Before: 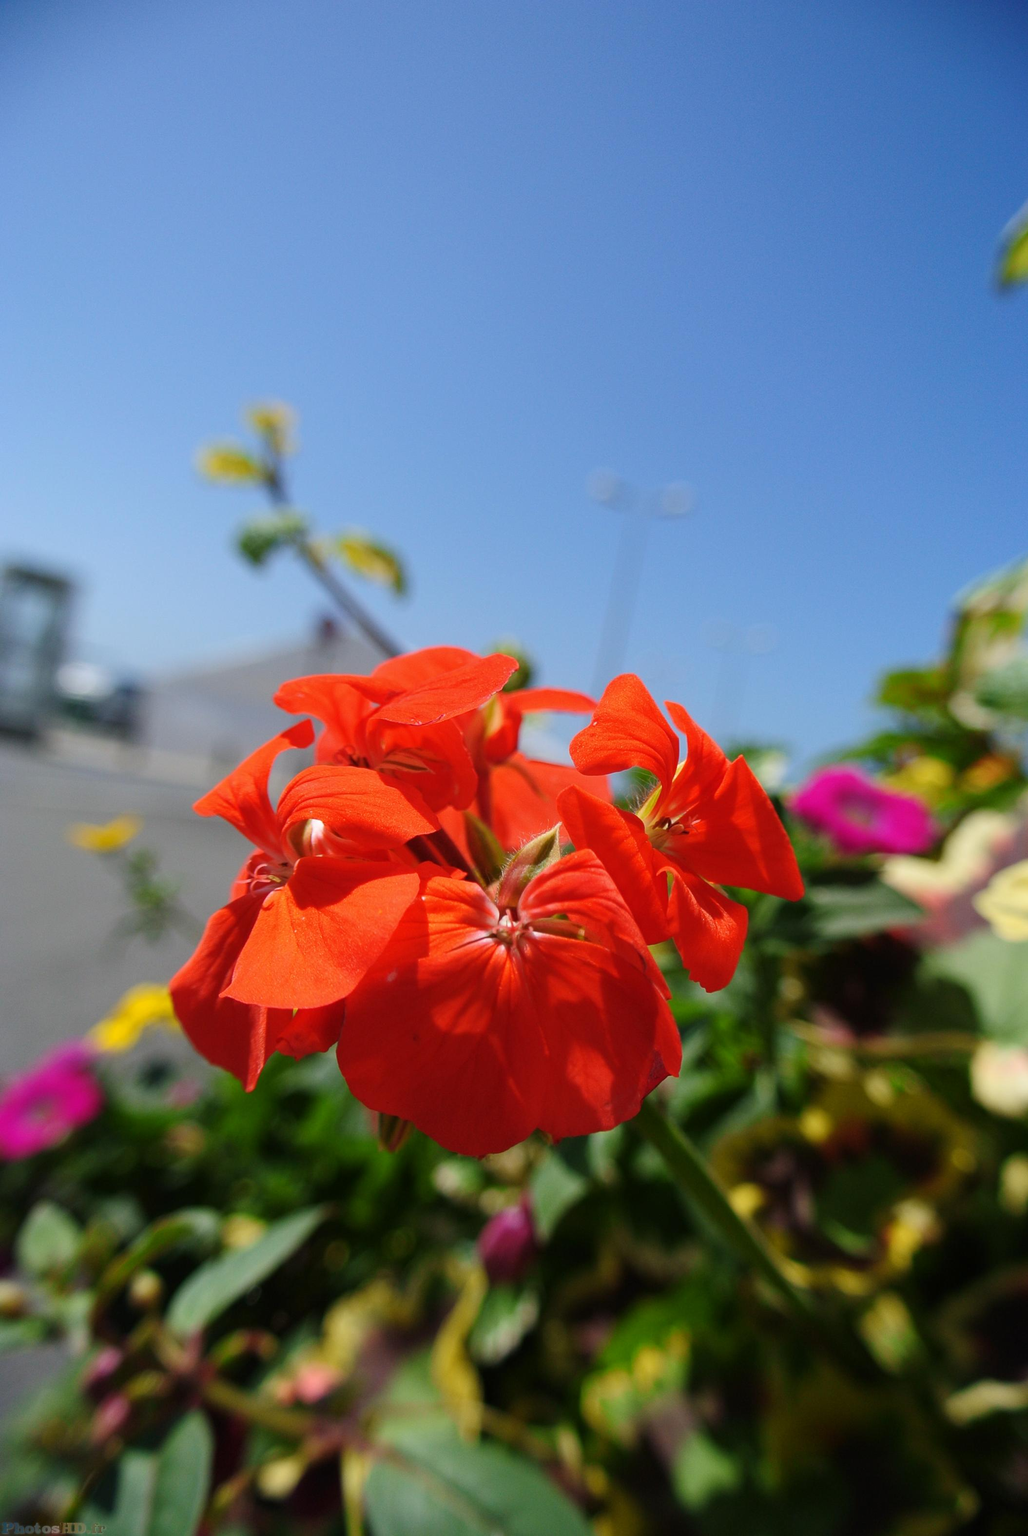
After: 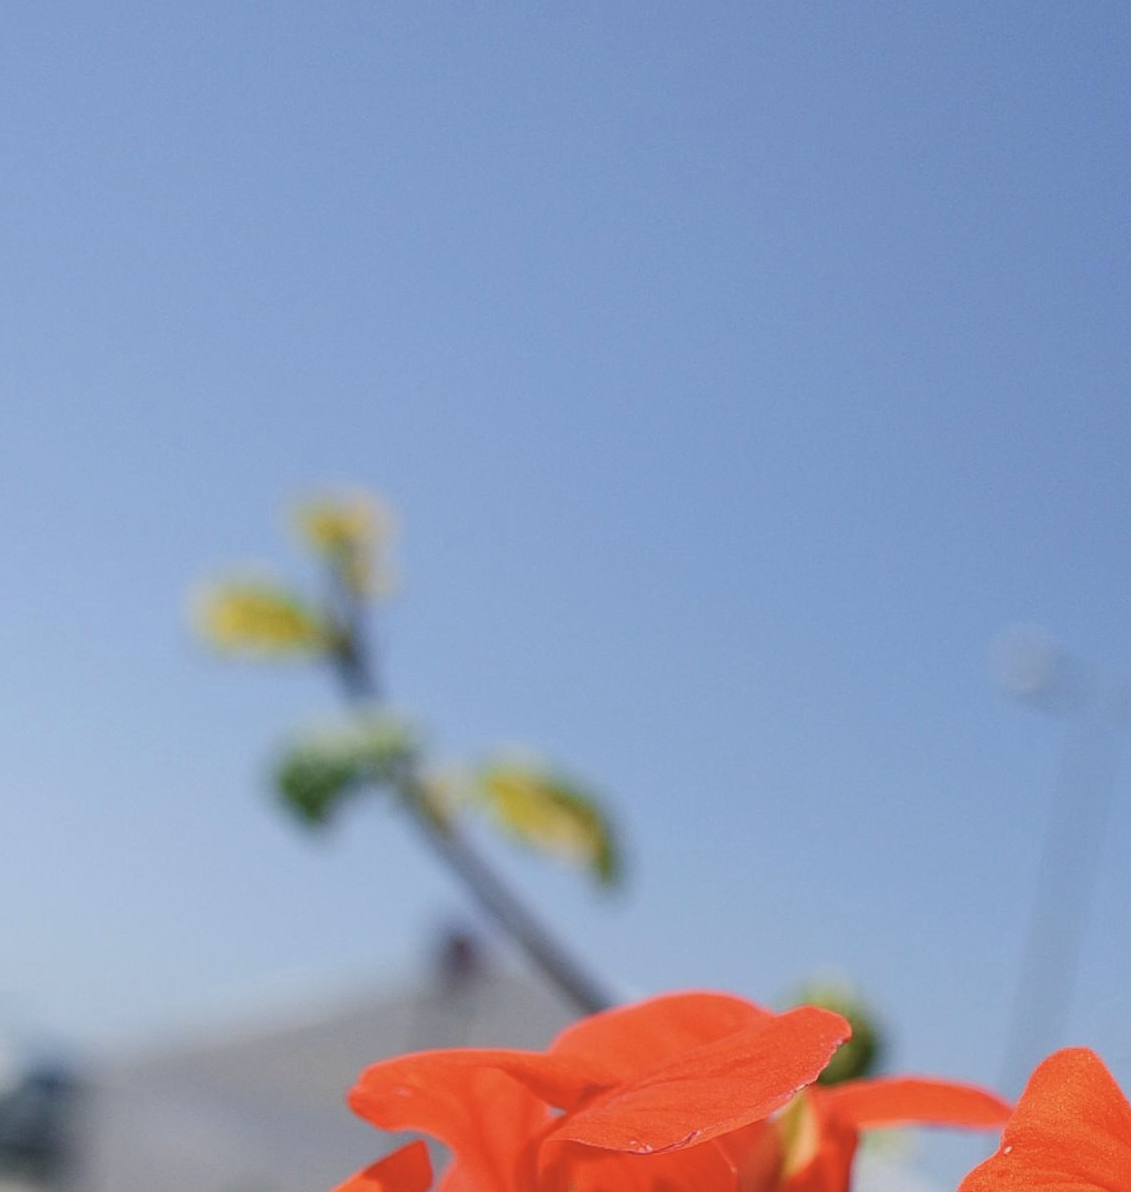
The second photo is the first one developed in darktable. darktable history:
crop: left 10.121%, top 10.631%, right 36.218%, bottom 51.526%
color correction: highlights a* 2.75, highlights b* 5, shadows a* -2.04, shadows b* -4.84, saturation 0.8
